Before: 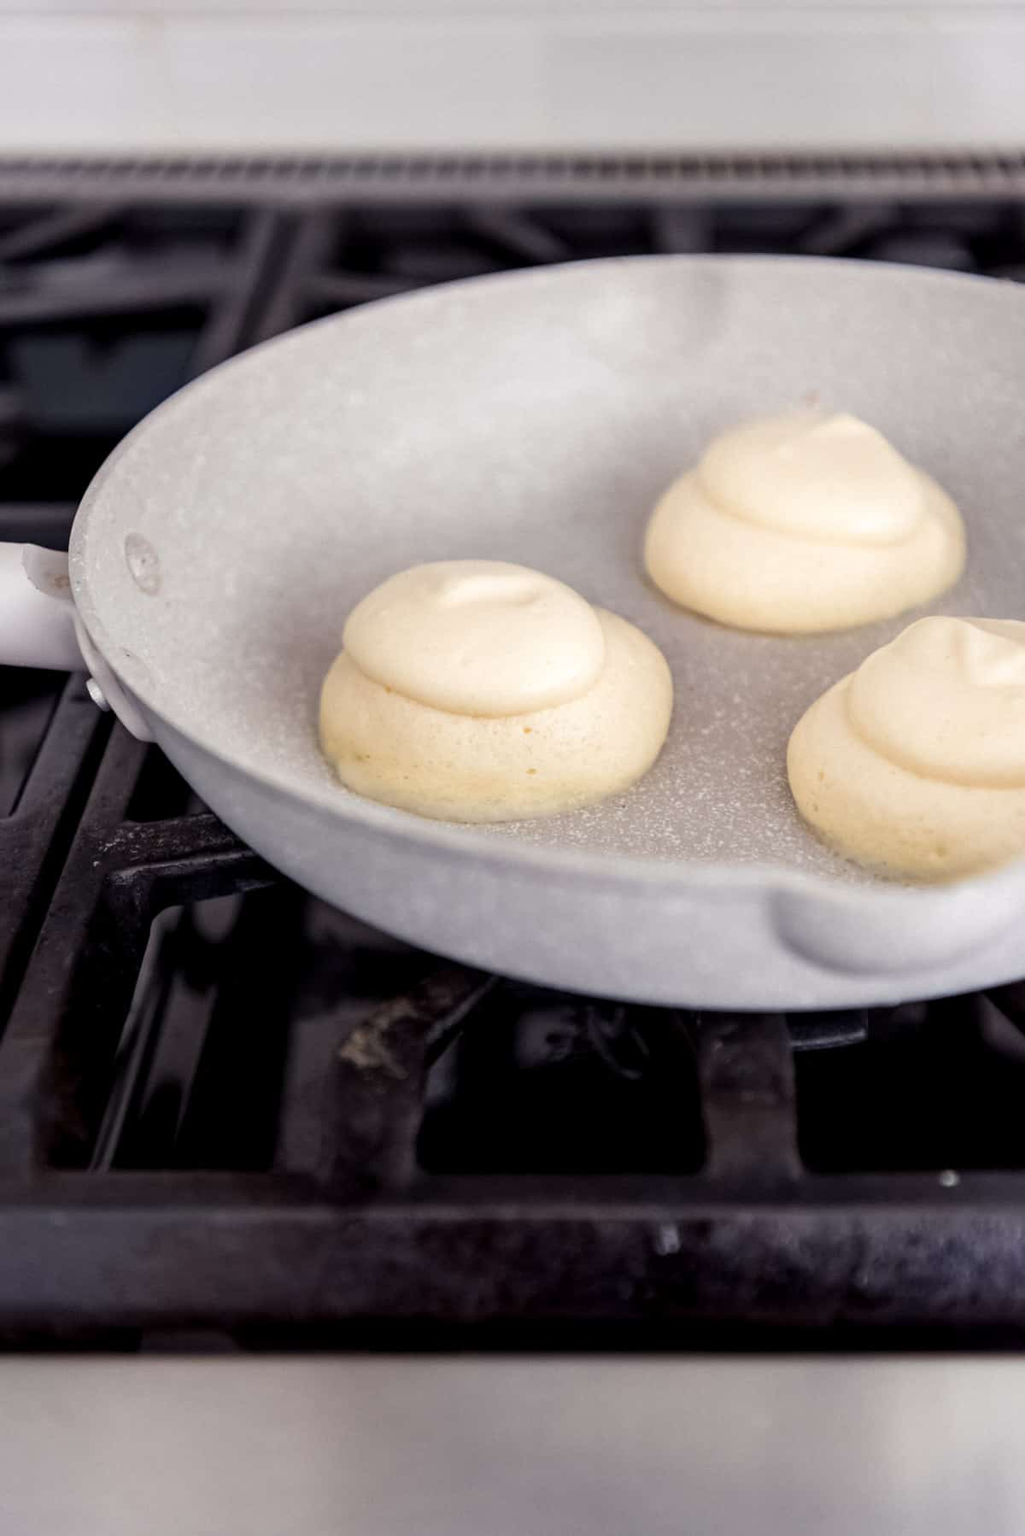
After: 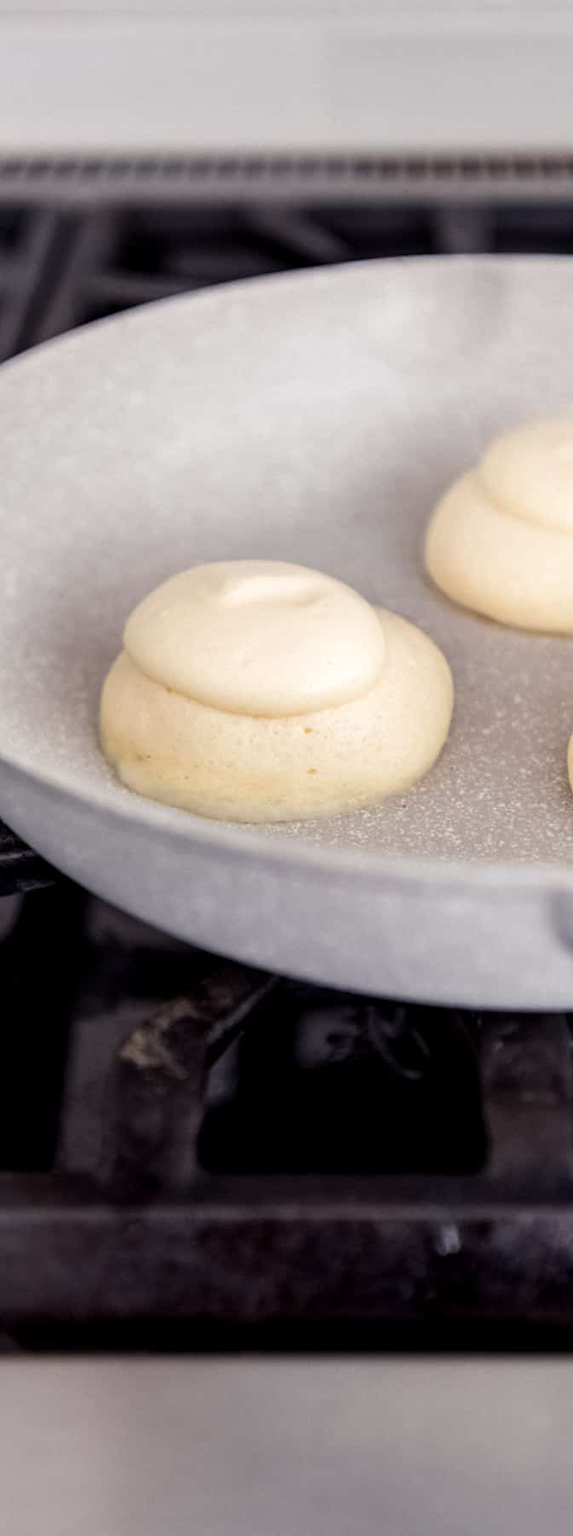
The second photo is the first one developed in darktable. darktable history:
crop: left 21.43%, right 22.571%
